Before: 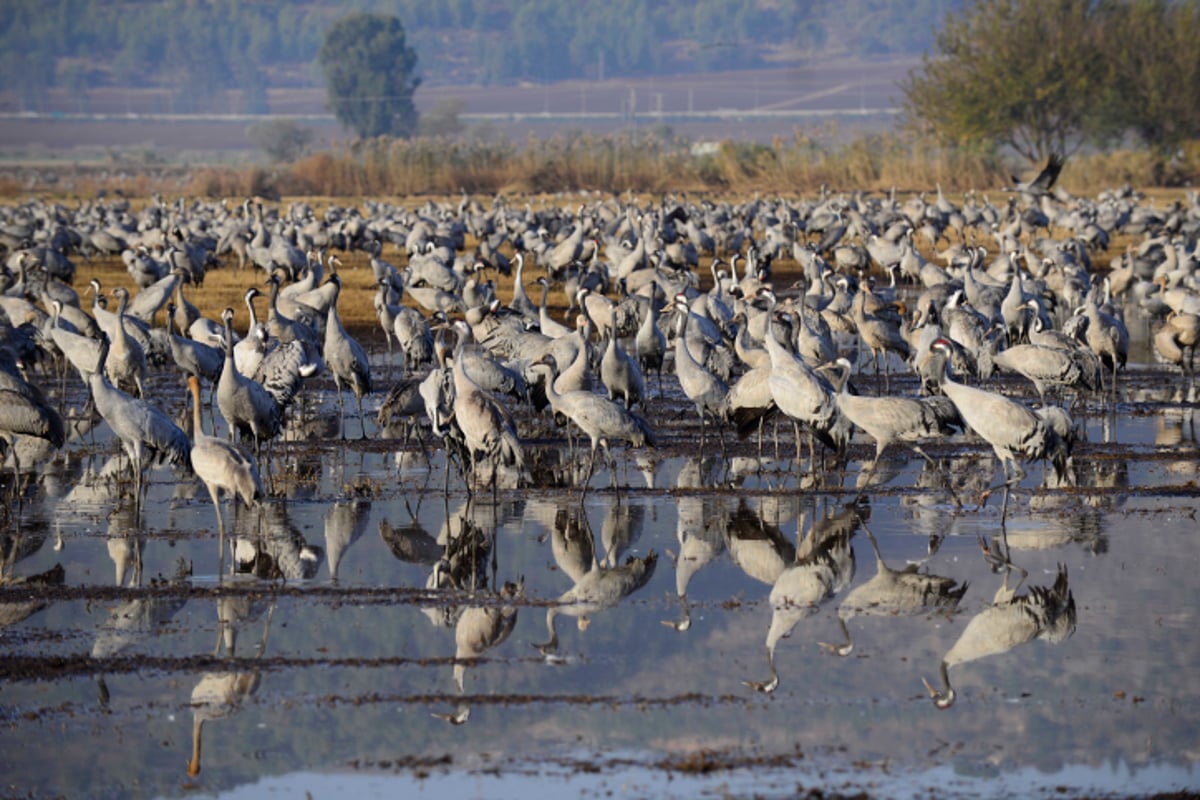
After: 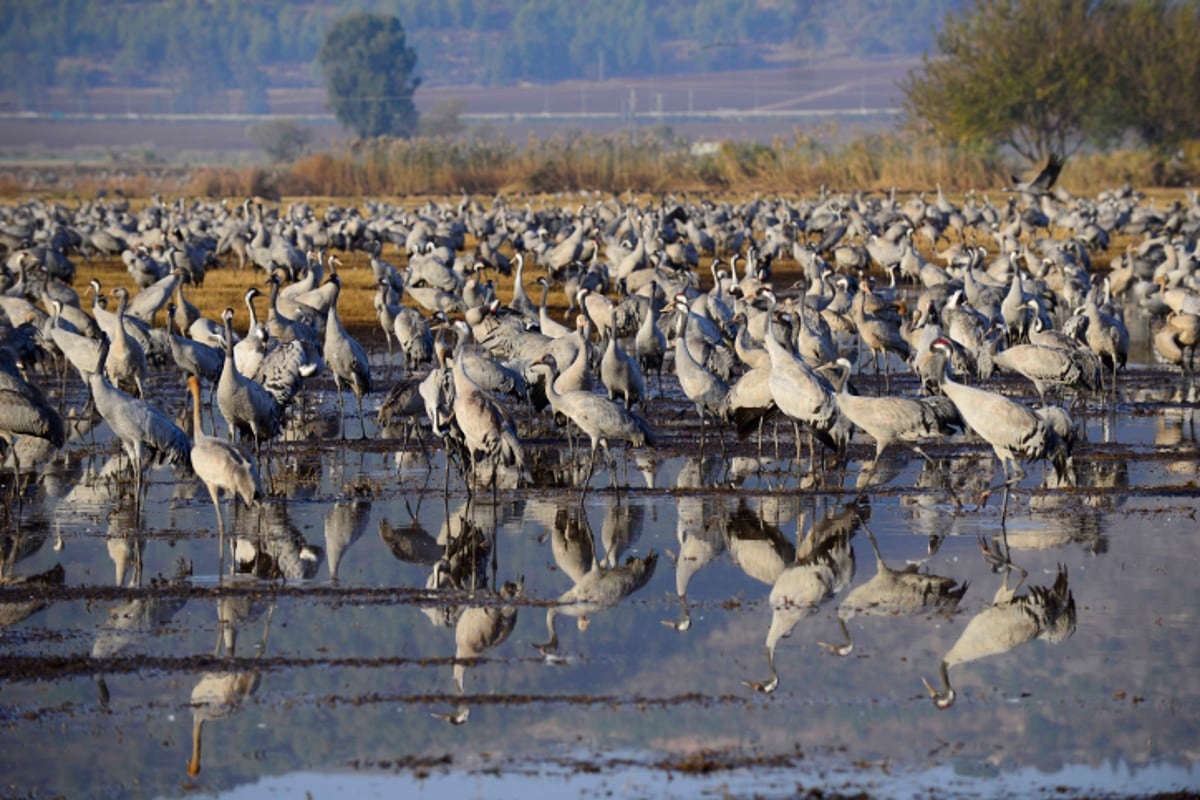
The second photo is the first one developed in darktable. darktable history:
contrast brightness saturation: contrast 0.081, saturation 0.2
